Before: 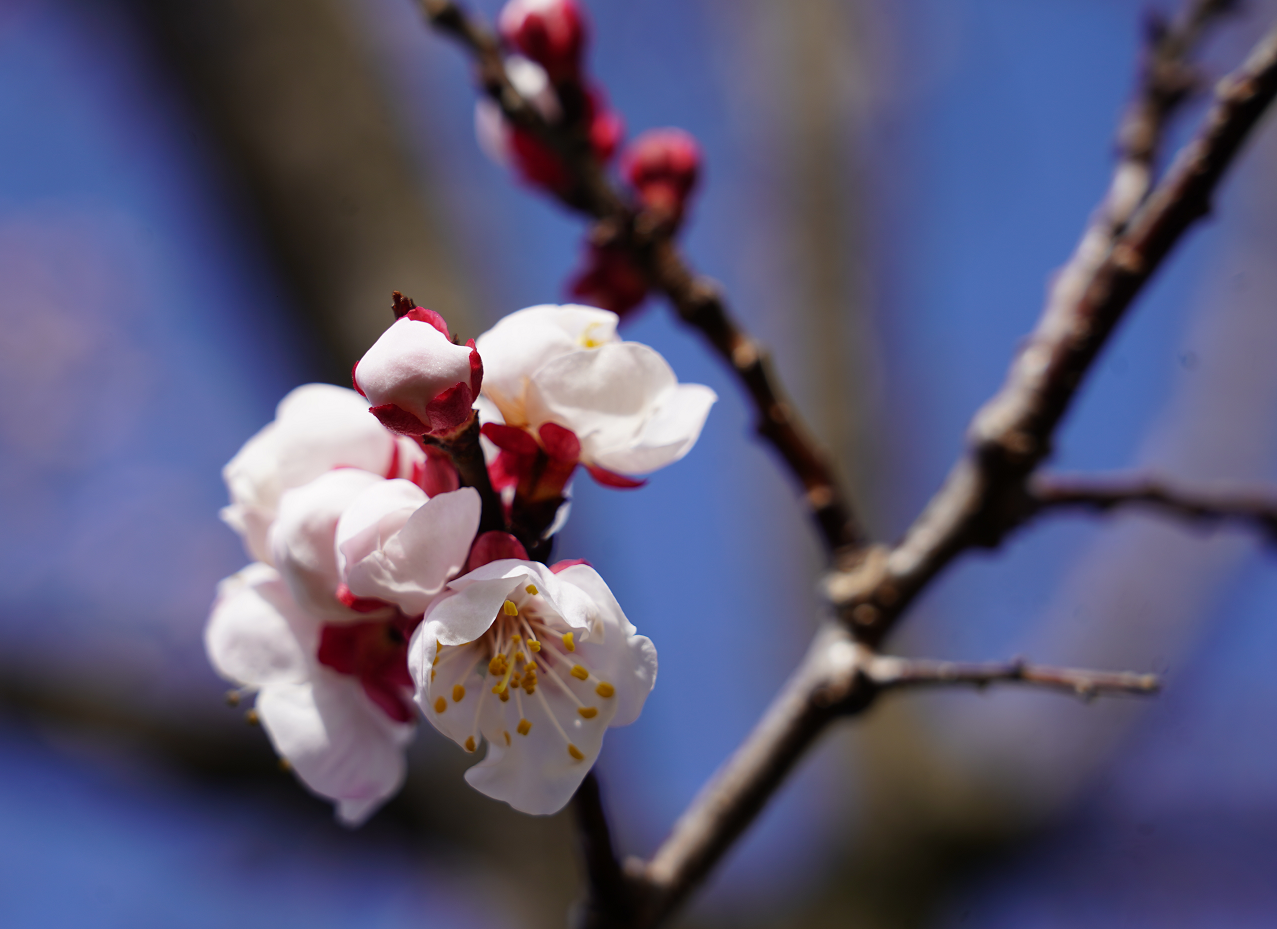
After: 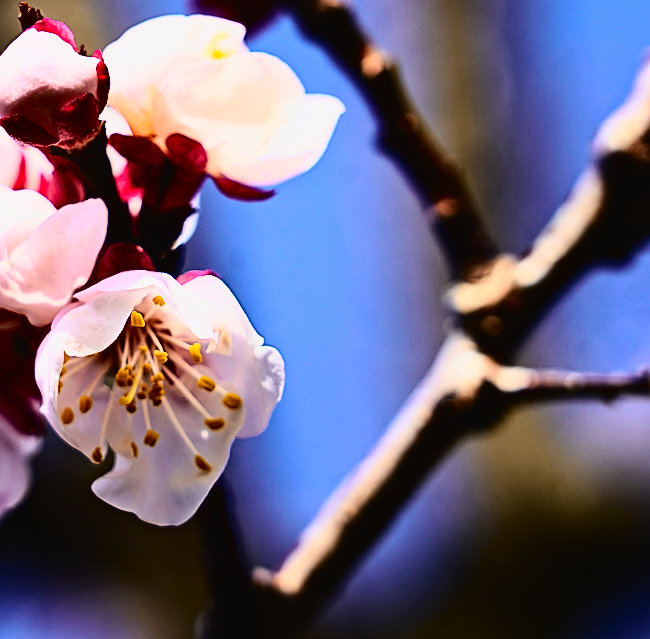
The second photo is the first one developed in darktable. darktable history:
crop and rotate: left 29.237%, top 31.152%, right 19.807%
tone curve: curves: ch0 [(0, 0.021) (0.049, 0.044) (0.158, 0.113) (0.351, 0.331) (0.485, 0.505) (0.656, 0.696) (0.868, 0.887) (1, 0.969)]; ch1 [(0, 0) (0.322, 0.328) (0.434, 0.438) (0.473, 0.477) (0.502, 0.503) (0.522, 0.526) (0.564, 0.591) (0.602, 0.632) (0.677, 0.701) (0.859, 0.885) (1, 1)]; ch2 [(0, 0) (0.33, 0.301) (0.452, 0.434) (0.502, 0.505) (0.535, 0.554) (0.565, 0.598) (0.618, 0.629) (1, 1)], color space Lab, independent channels, preserve colors none
sharpen: on, module defaults
haze removal: strength 0.29, distance 0.25, compatibility mode true, adaptive false
rgb curve: curves: ch0 [(0, 0) (0.21, 0.15) (0.24, 0.21) (0.5, 0.75) (0.75, 0.96) (0.89, 0.99) (1, 1)]; ch1 [(0, 0.02) (0.21, 0.13) (0.25, 0.2) (0.5, 0.67) (0.75, 0.9) (0.89, 0.97) (1, 1)]; ch2 [(0, 0.02) (0.21, 0.13) (0.25, 0.2) (0.5, 0.67) (0.75, 0.9) (0.89, 0.97) (1, 1)], compensate middle gray true
